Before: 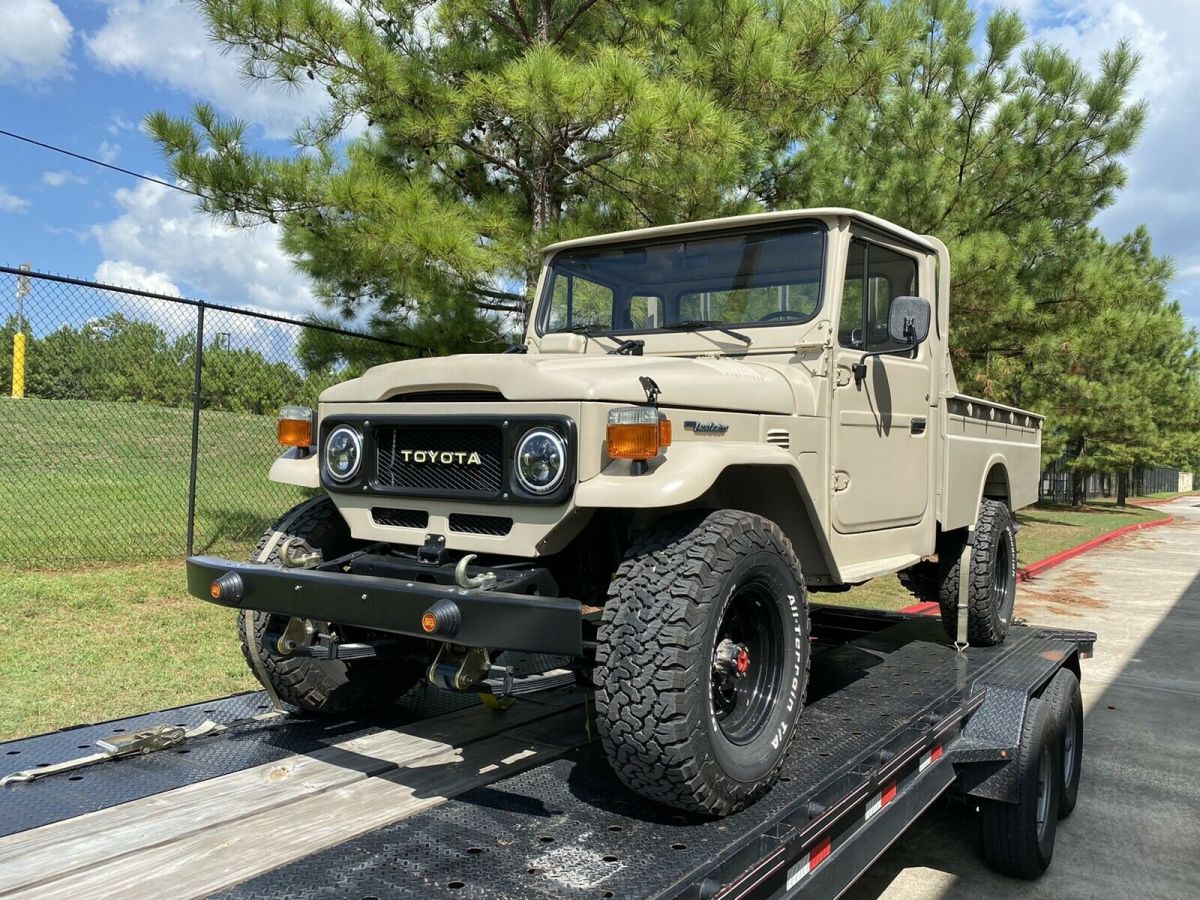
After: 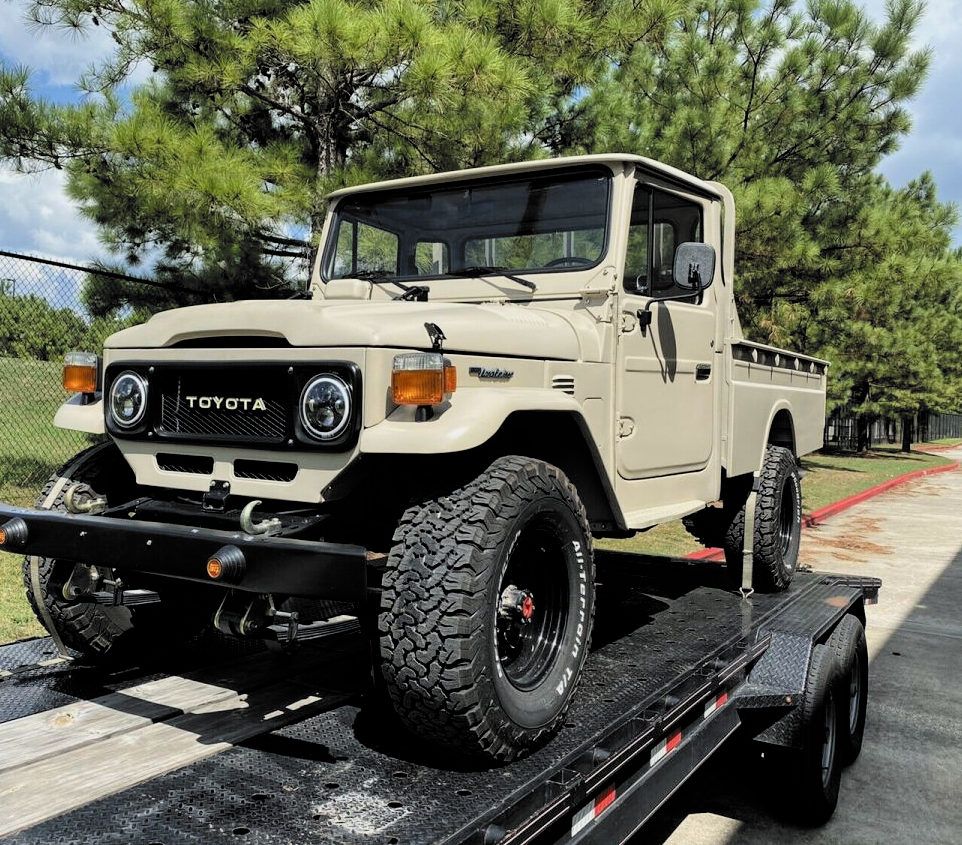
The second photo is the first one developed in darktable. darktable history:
filmic rgb: black relative exposure -5.07 EV, white relative exposure 3.18 EV, hardness 3.45, contrast 1.188, highlights saturation mix -49.64%, color science v6 (2022)
crop and rotate: left 17.937%, top 6.004%, right 1.831%
